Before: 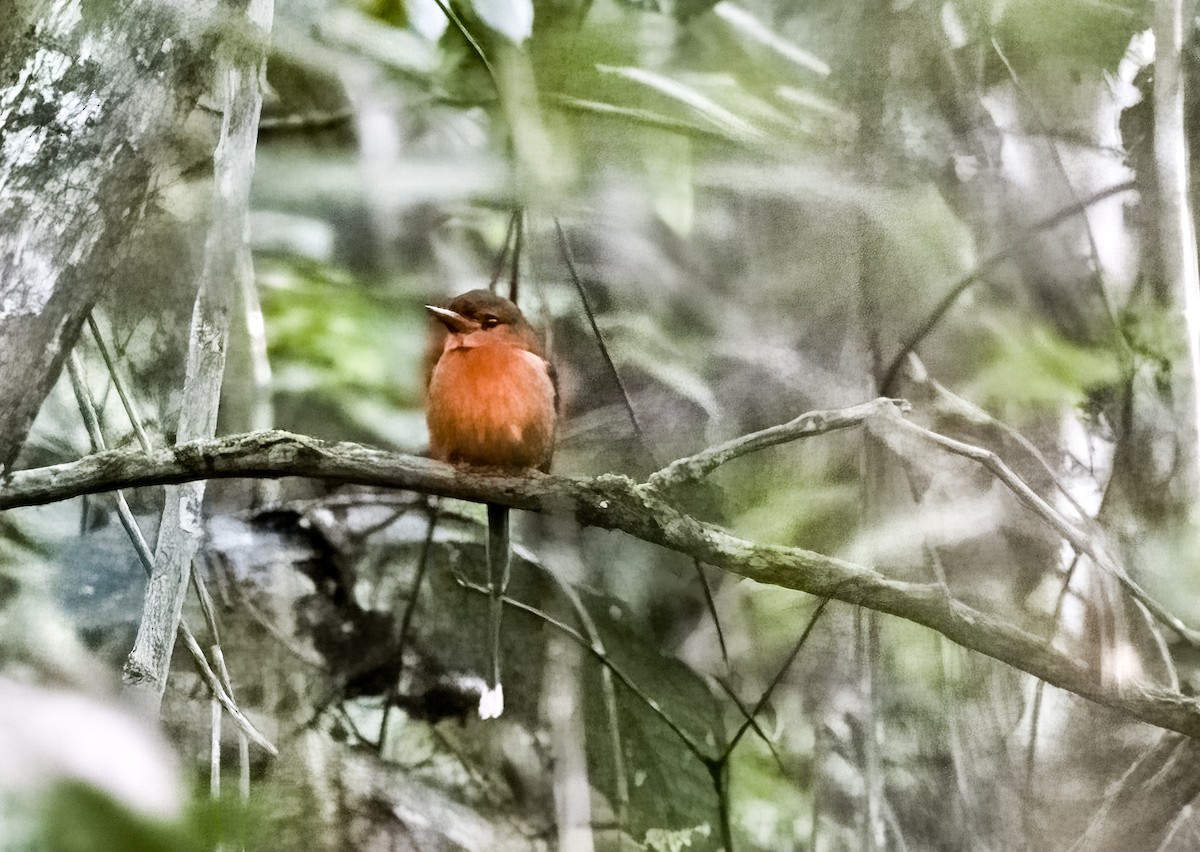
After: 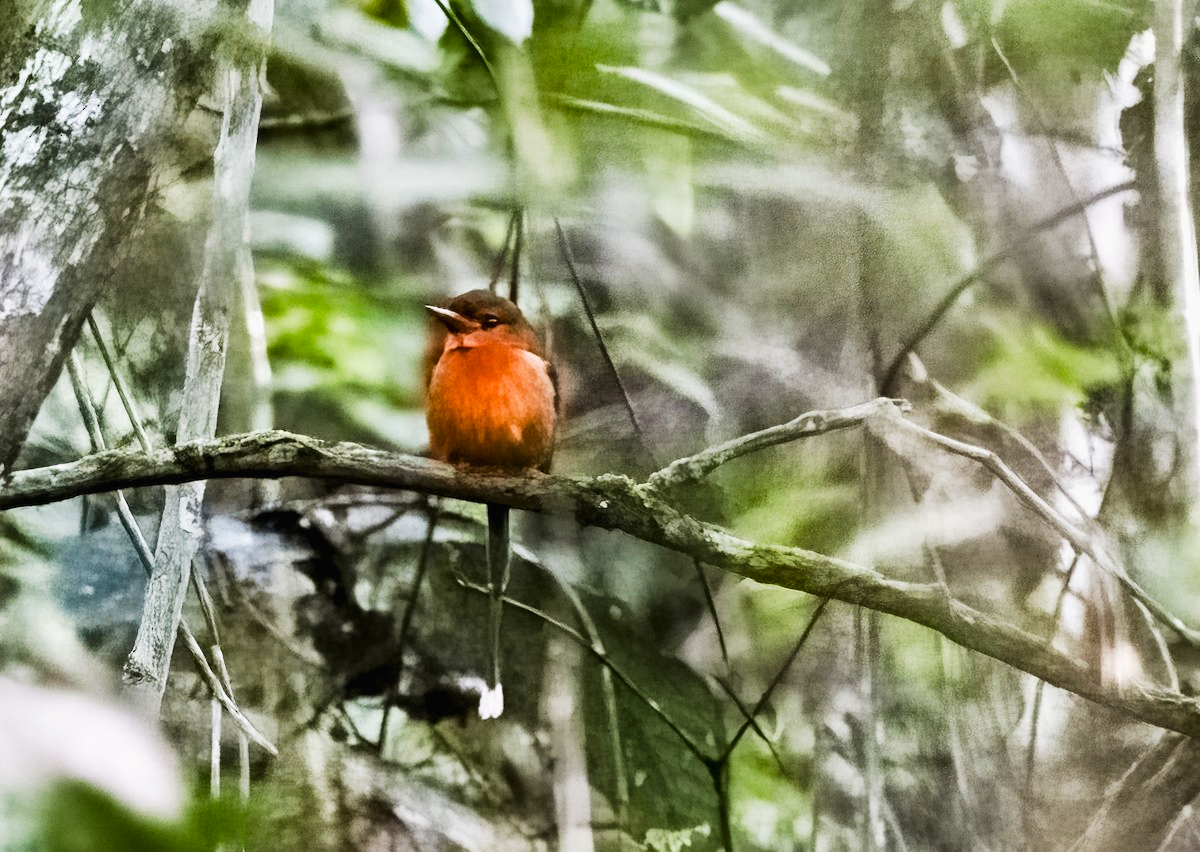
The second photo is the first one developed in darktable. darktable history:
tone curve: curves: ch0 [(0.016, 0.011) (0.204, 0.146) (0.515, 0.476) (0.78, 0.795) (1, 0.981)], preserve colors none
color balance rgb: shadows lift › hue 86.02°, perceptual saturation grading › global saturation 25.661%
